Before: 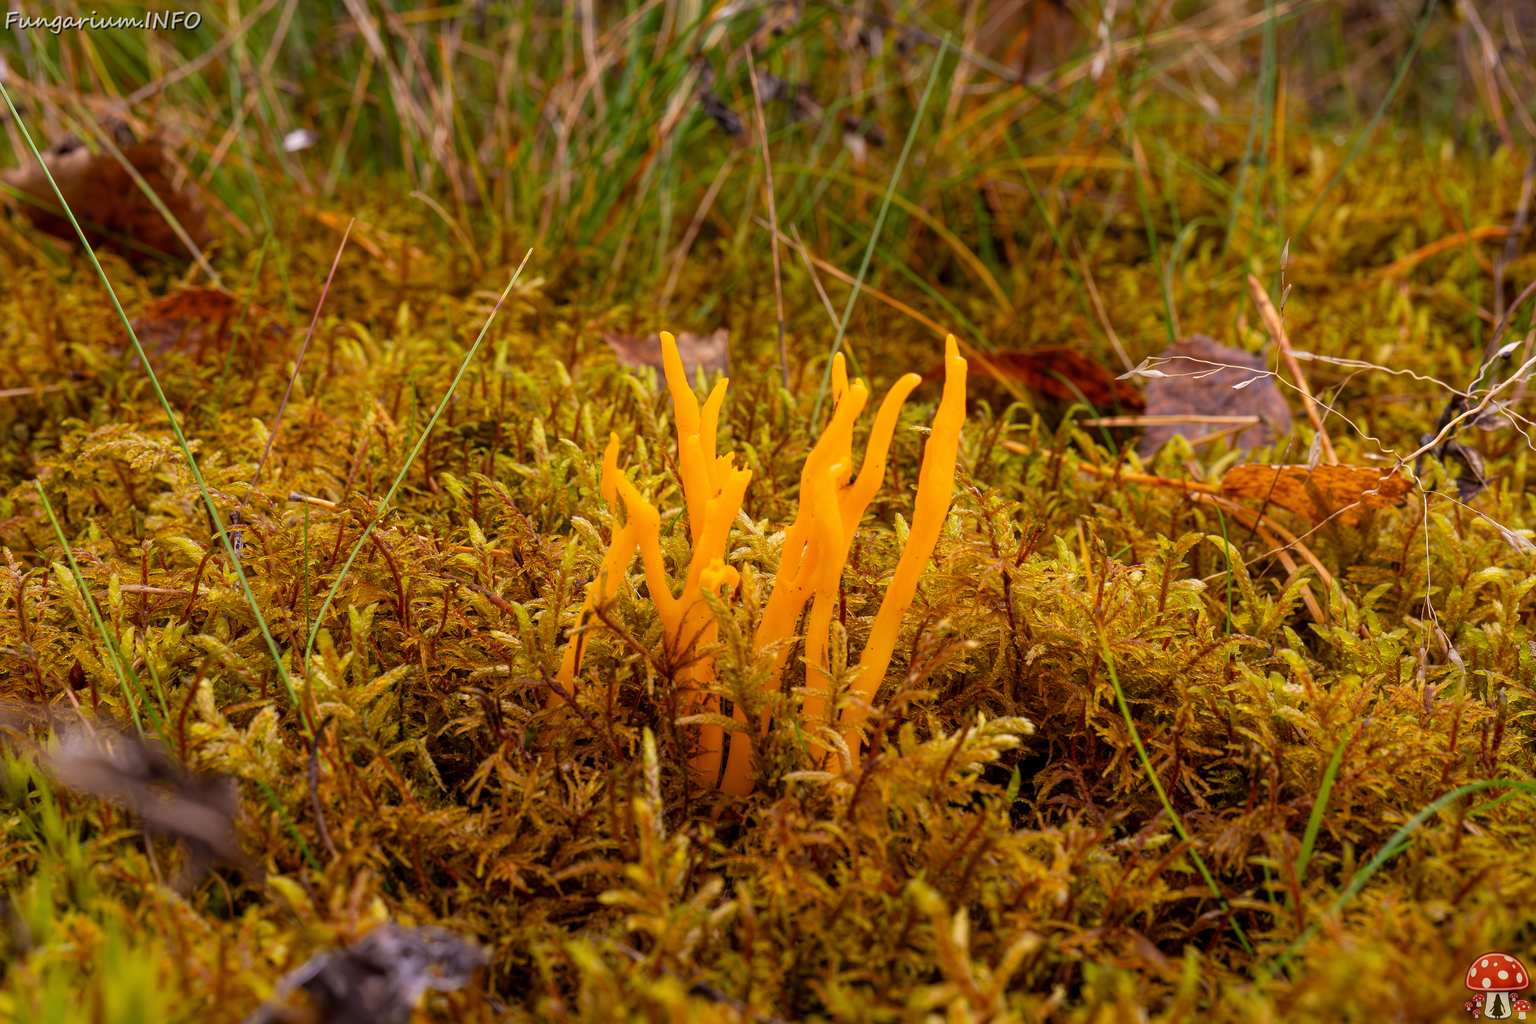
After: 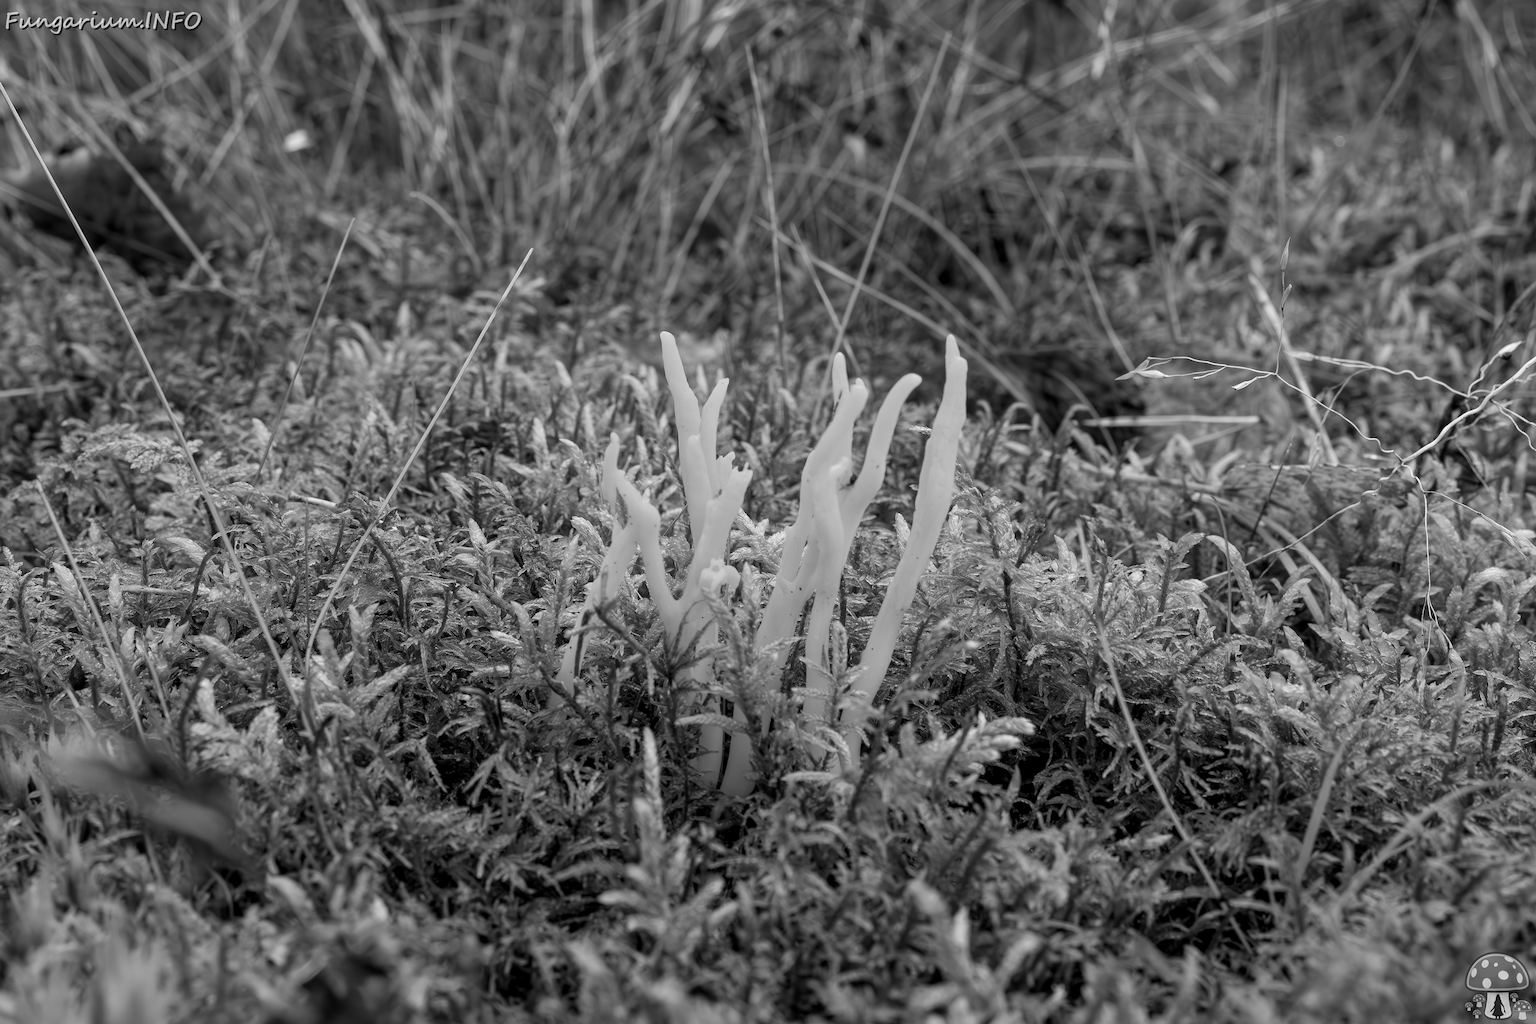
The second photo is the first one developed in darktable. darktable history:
local contrast: mode bilateral grid, contrast 20, coarseness 50, detail 120%, midtone range 0.2
monochrome: on, module defaults
